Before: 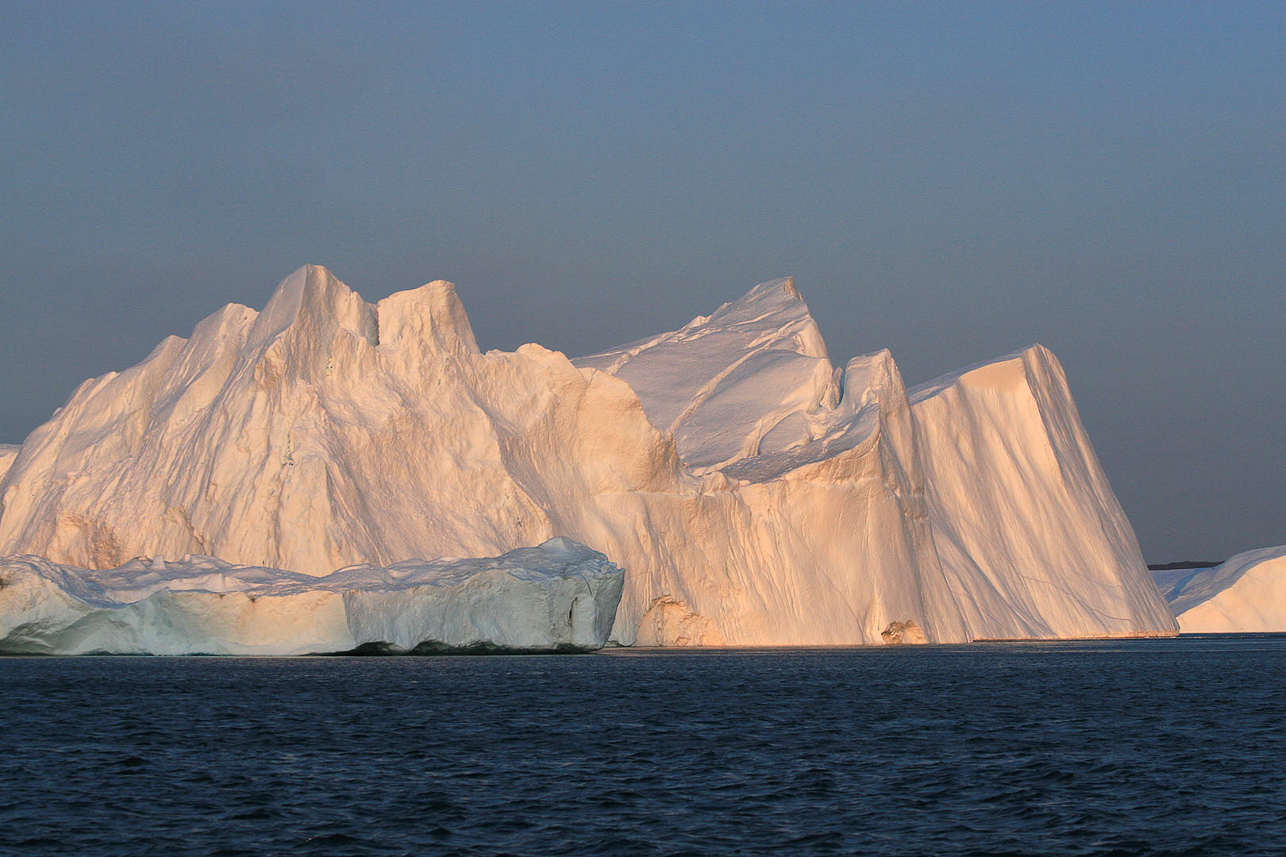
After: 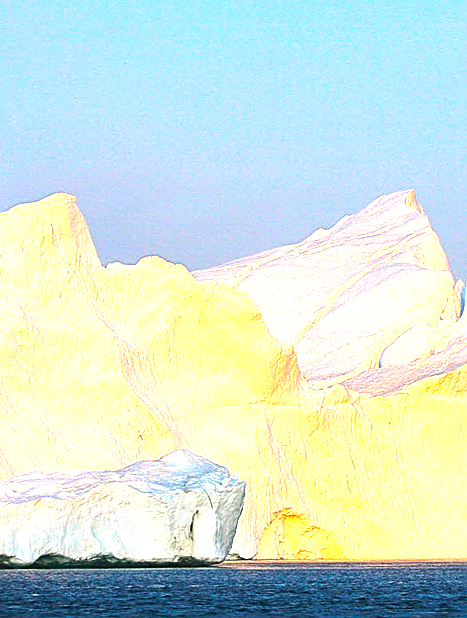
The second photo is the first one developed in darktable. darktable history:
exposure: black level correction 0, exposure 1.518 EV, compensate highlight preservation false
crop and rotate: left 29.525%, top 10.161%, right 34.158%, bottom 17.66%
color balance rgb: highlights gain › luminance 6.77%, highlights gain › chroma 0.989%, highlights gain › hue 49.42°, perceptual saturation grading › global saturation 25.869%, global vibrance 50.083%
sharpen: on, module defaults
tone equalizer: -8 EV -0.451 EV, -7 EV -0.359 EV, -6 EV -0.349 EV, -5 EV -0.251 EV, -3 EV 0.228 EV, -2 EV 0.349 EV, -1 EV 0.401 EV, +0 EV 0.419 EV, edges refinement/feathering 500, mask exposure compensation -1.57 EV, preserve details no
